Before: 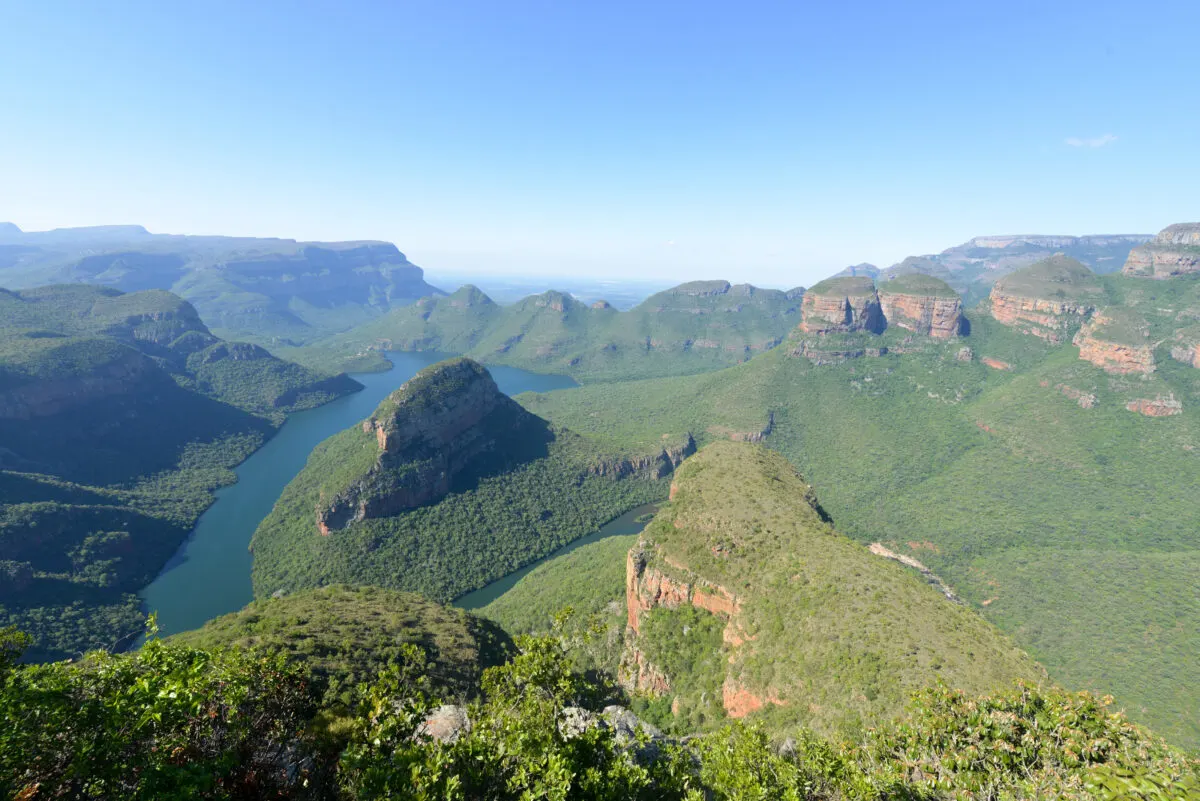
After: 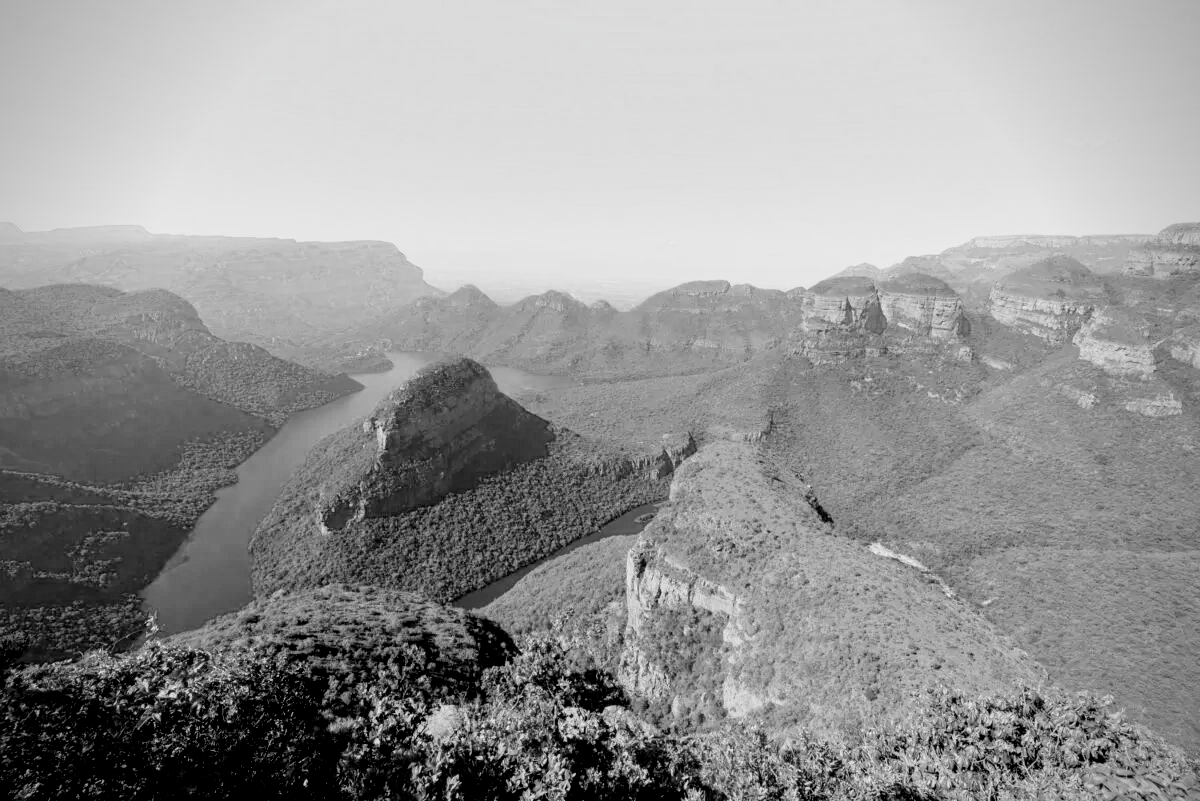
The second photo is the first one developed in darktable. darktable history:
filmic rgb: black relative exposure -5.13 EV, white relative exposure 3.5 EV, hardness 3.19, contrast 1.296, highlights saturation mix -49.97%, color science v4 (2020), contrast in shadows soft, contrast in highlights soft
local contrast: detail 130%
vignetting: fall-off radius 44.9%, brightness -0.465, saturation -0.299, unbound false
